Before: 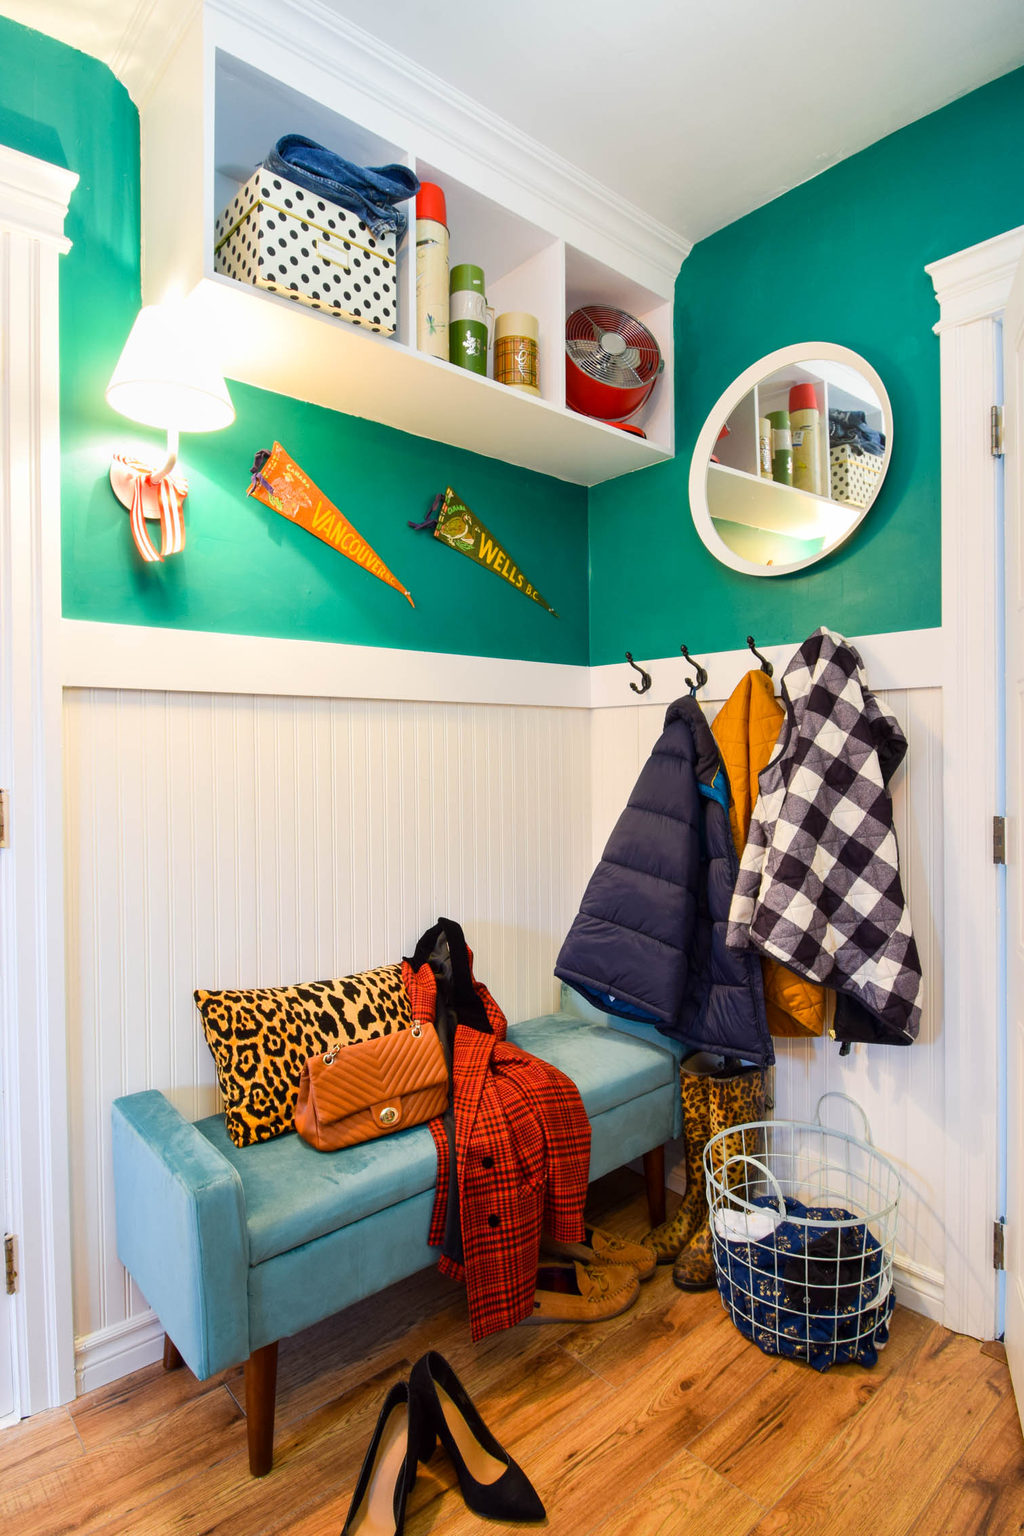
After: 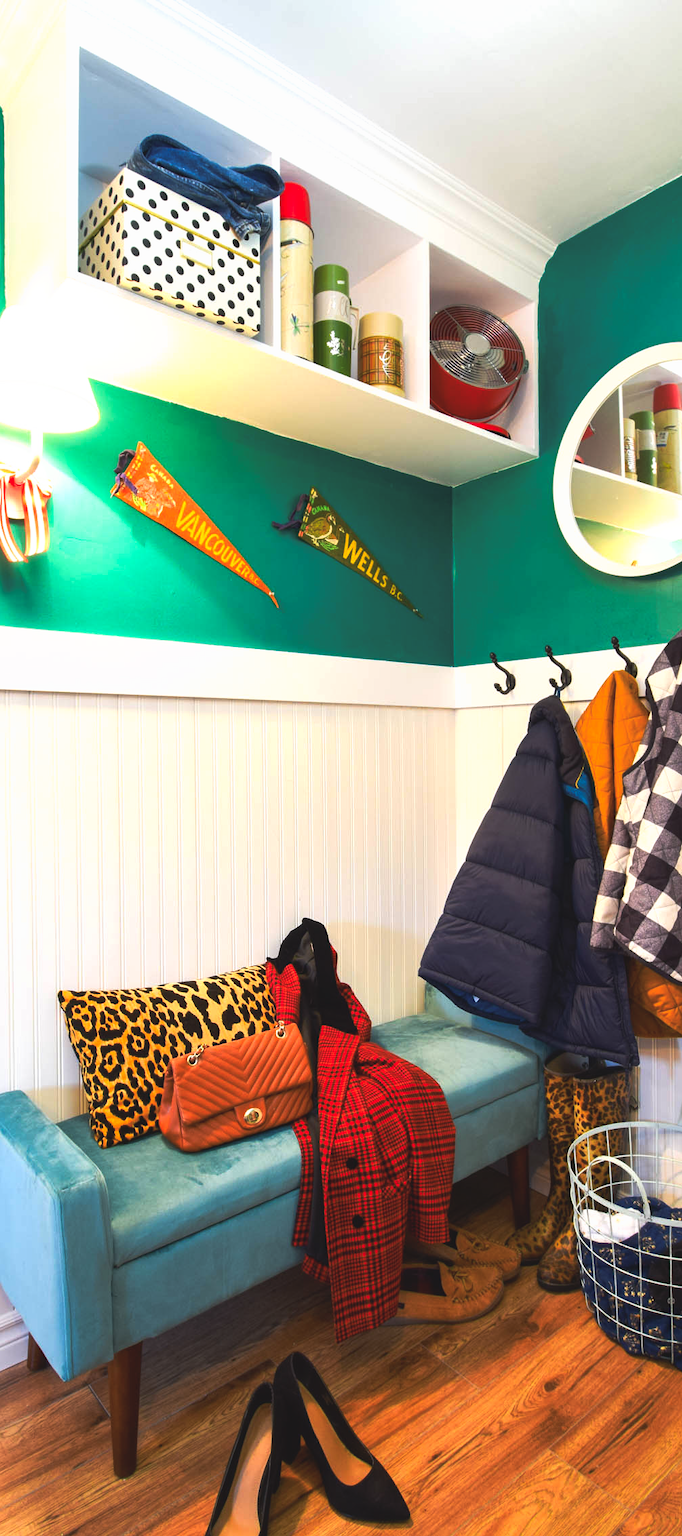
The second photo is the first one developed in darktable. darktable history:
crop and rotate: left 13.333%, right 20.065%
tone curve: curves: ch0 [(0, 0.081) (0.483, 0.453) (0.881, 0.992)], preserve colors none
